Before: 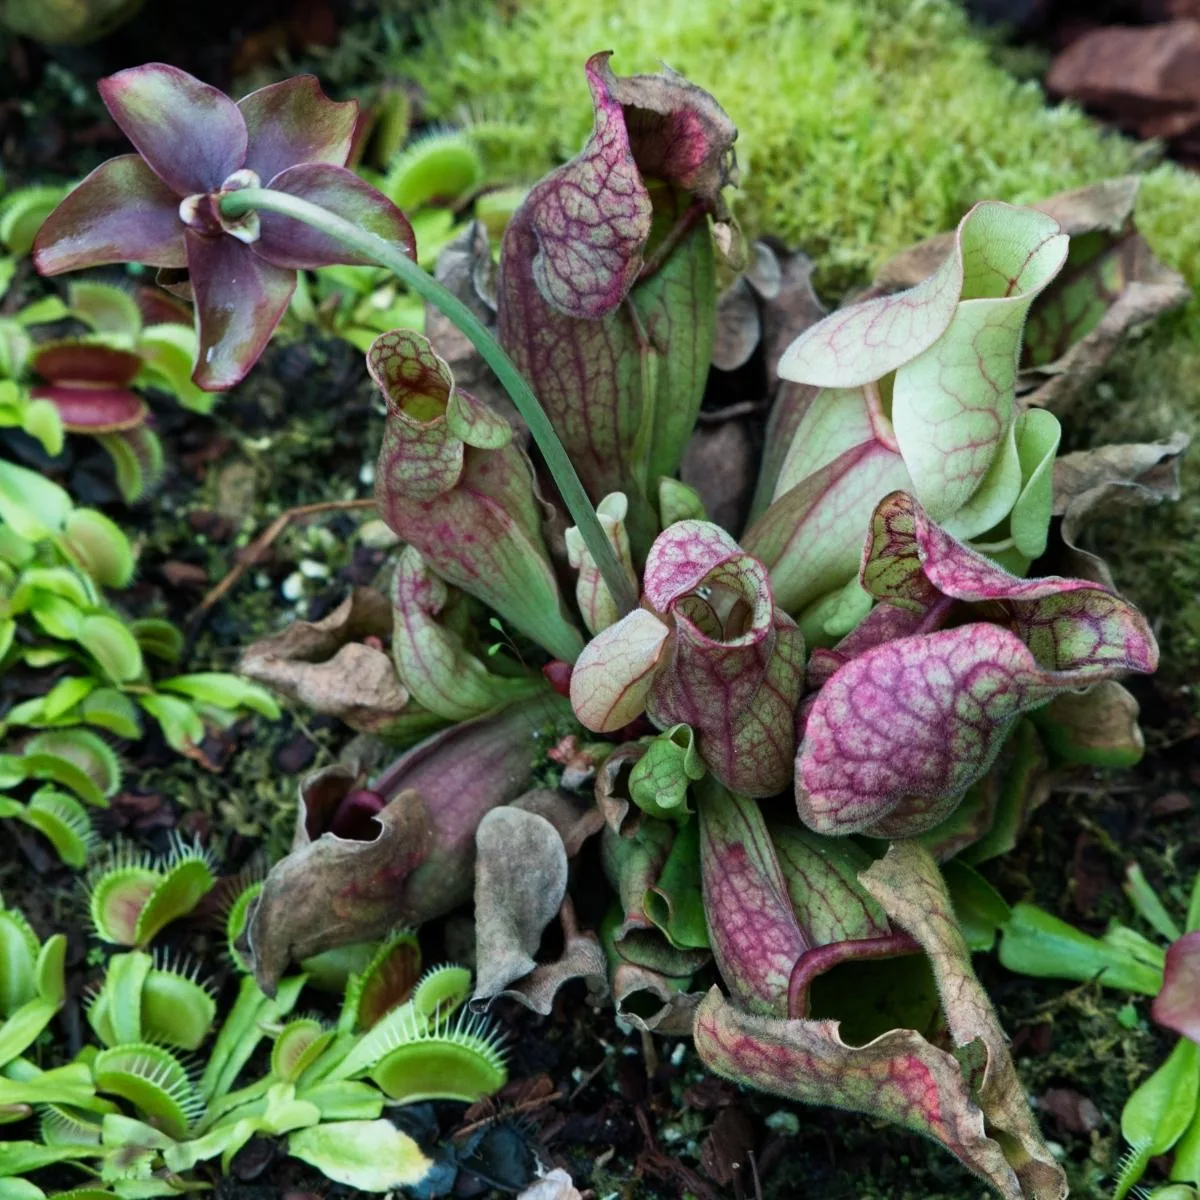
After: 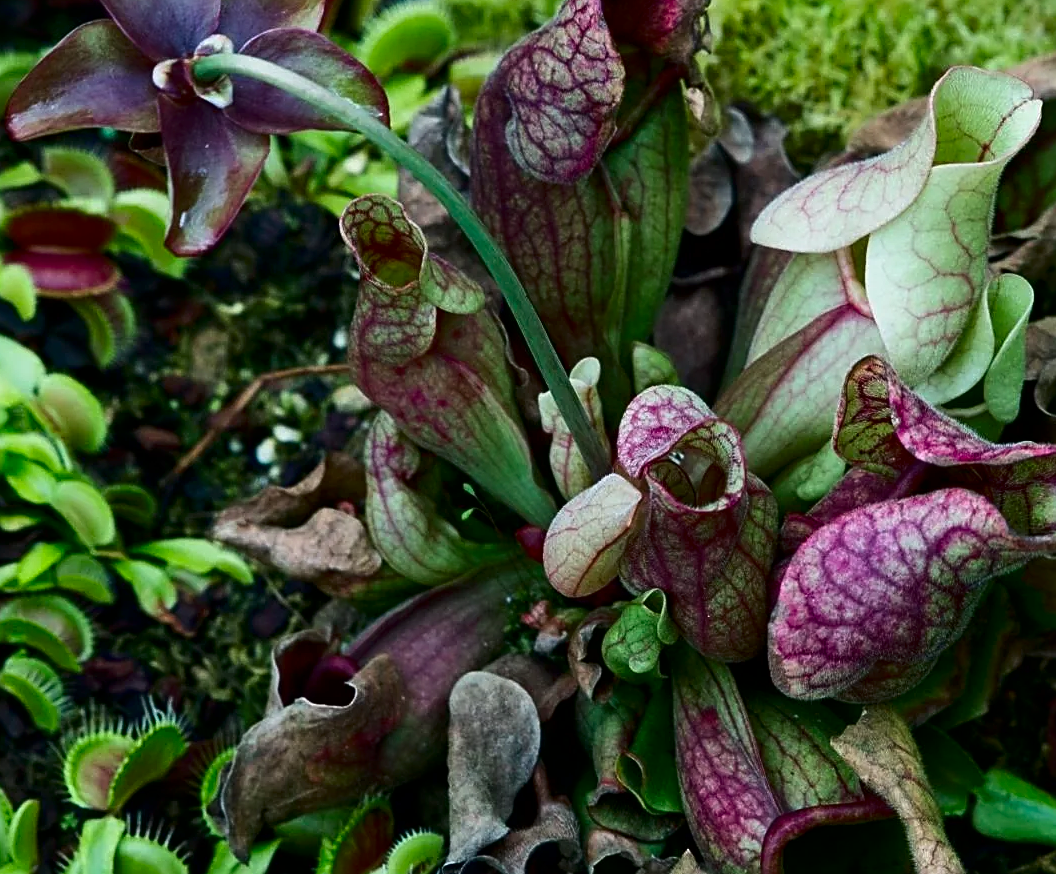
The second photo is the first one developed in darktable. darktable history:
contrast brightness saturation: contrast 0.131, brightness -0.228, saturation 0.135
sharpen: amount 0.576
crop and rotate: left 2.303%, top 11.314%, right 9.627%, bottom 15.841%
